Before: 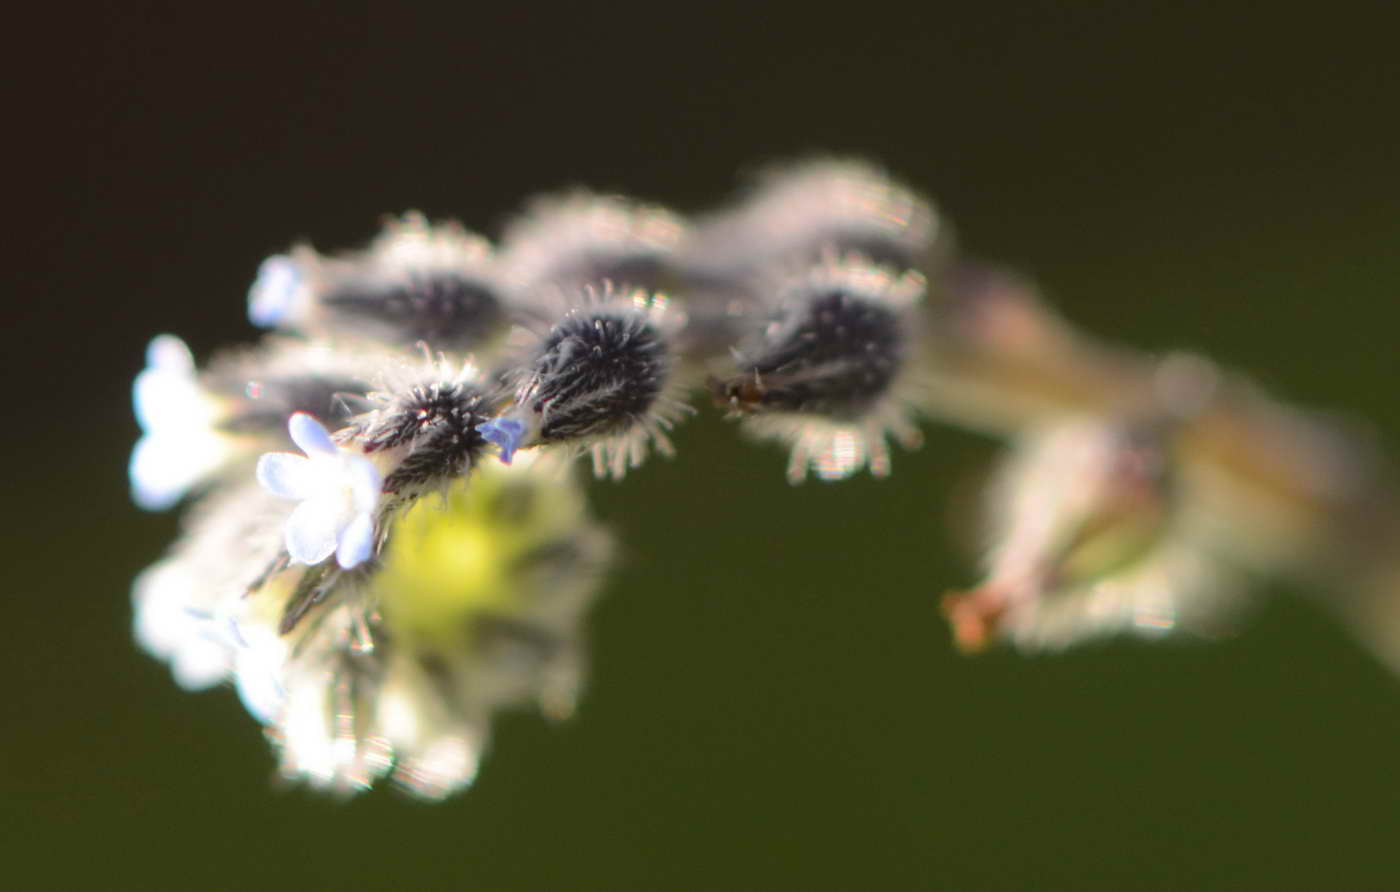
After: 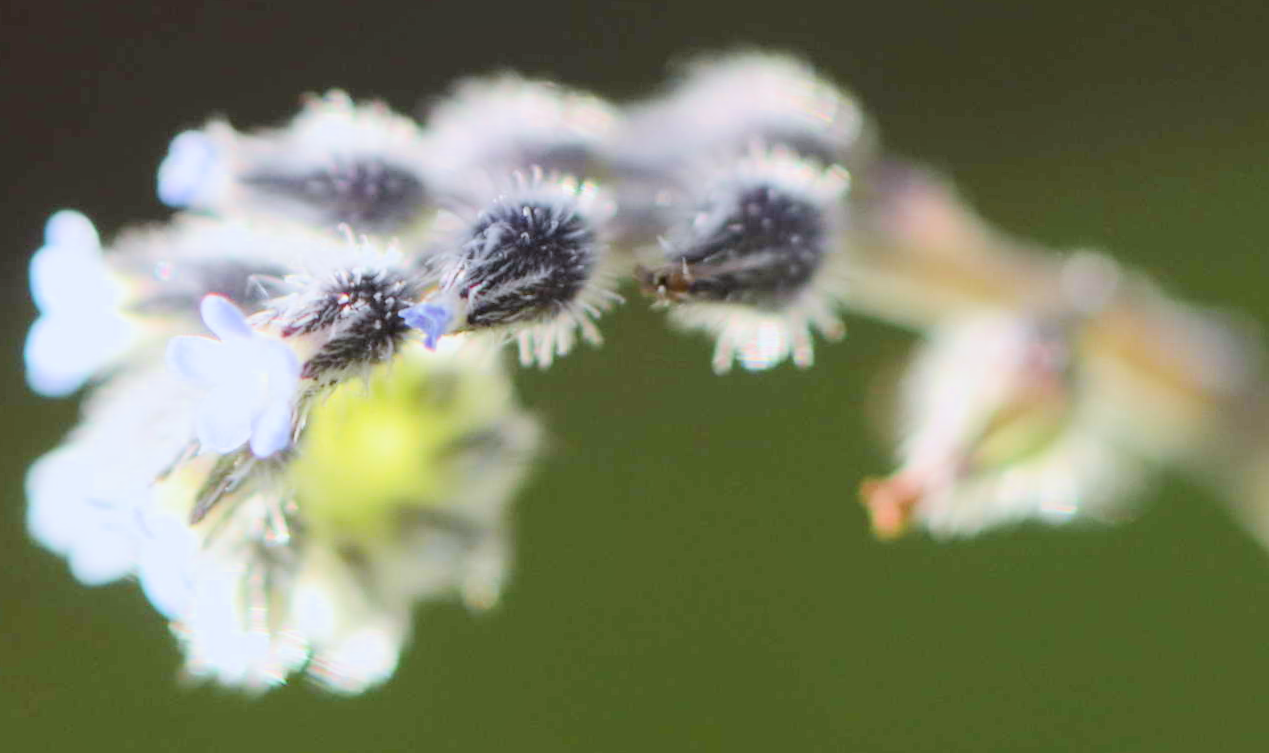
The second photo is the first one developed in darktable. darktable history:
filmic rgb: black relative exposure -7.65 EV, white relative exposure 4.56 EV, hardness 3.61
tone equalizer: on, module defaults
crop and rotate: left 8.262%, top 9.226%
rotate and perspective: rotation 0.679°, lens shift (horizontal) 0.136, crop left 0.009, crop right 0.991, crop top 0.078, crop bottom 0.95
exposure: black level correction 0, exposure 1.4 EV, compensate highlight preservation false
white balance: red 0.931, blue 1.11
